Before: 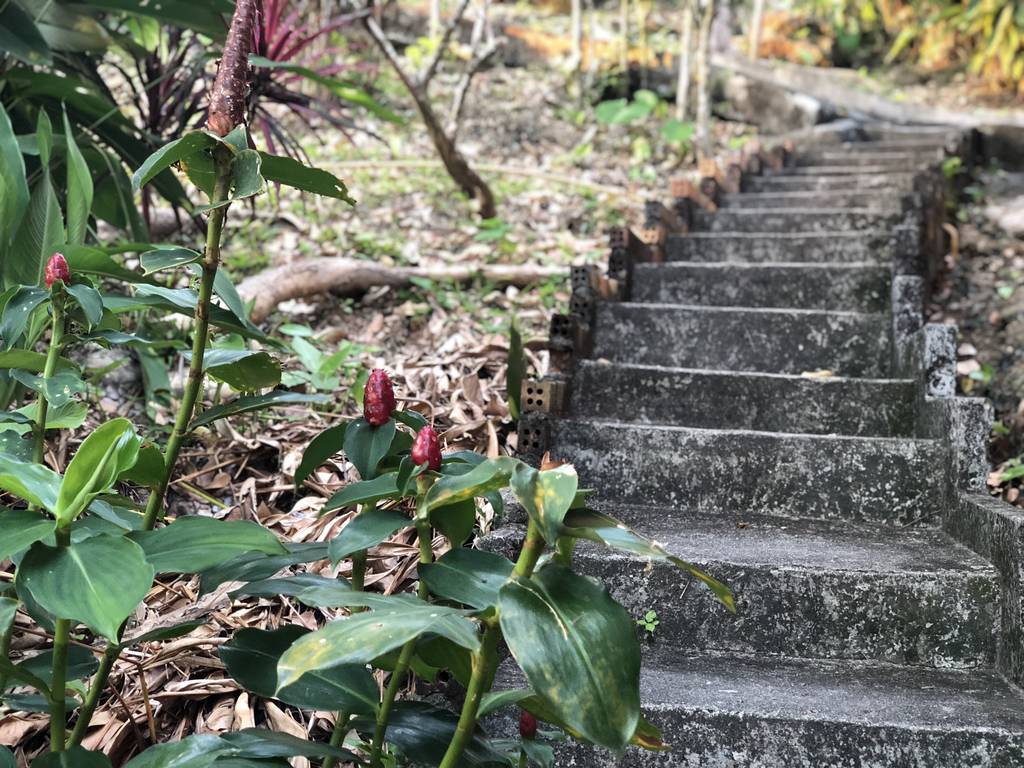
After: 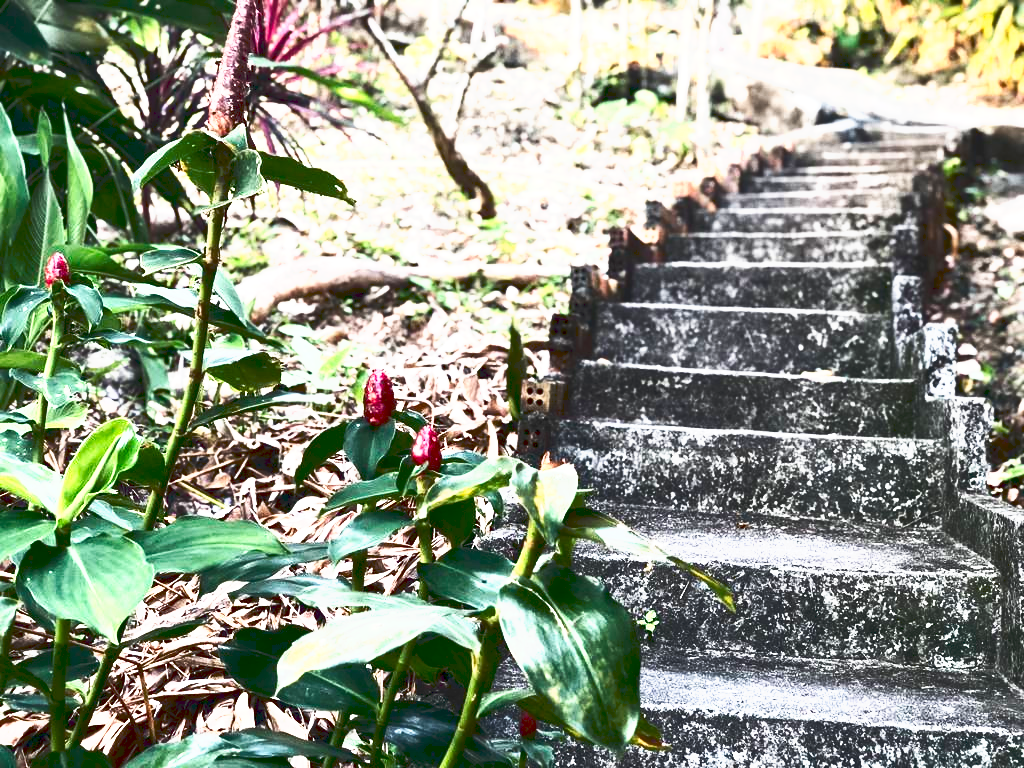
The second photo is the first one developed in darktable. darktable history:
tone curve: curves: ch0 [(0, 0) (0.003, 0.115) (0.011, 0.133) (0.025, 0.157) (0.044, 0.182) (0.069, 0.209) (0.1, 0.239) (0.136, 0.279) (0.177, 0.326) (0.224, 0.379) (0.277, 0.436) (0.335, 0.507) (0.399, 0.587) (0.468, 0.671) (0.543, 0.75) (0.623, 0.837) (0.709, 0.916) (0.801, 0.978) (0.898, 0.985) (1, 1)], preserve colors none
contrast brightness saturation: contrast 0.324, brightness -0.079, saturation 0.165
tone equalizer: -8 EV -0.417 EV, -7 EV -0.356 EV, -6 EV -0.366 EV, -5 EV -0.21 EV, -3 EV 0.253 EV, -2 EV 0.331 EV, -1 EV 0.368 EV, +0 EV 0.415 EV, edges refinement/feathering 500, mask exposure compensation -1.57 EV, preserve details no
